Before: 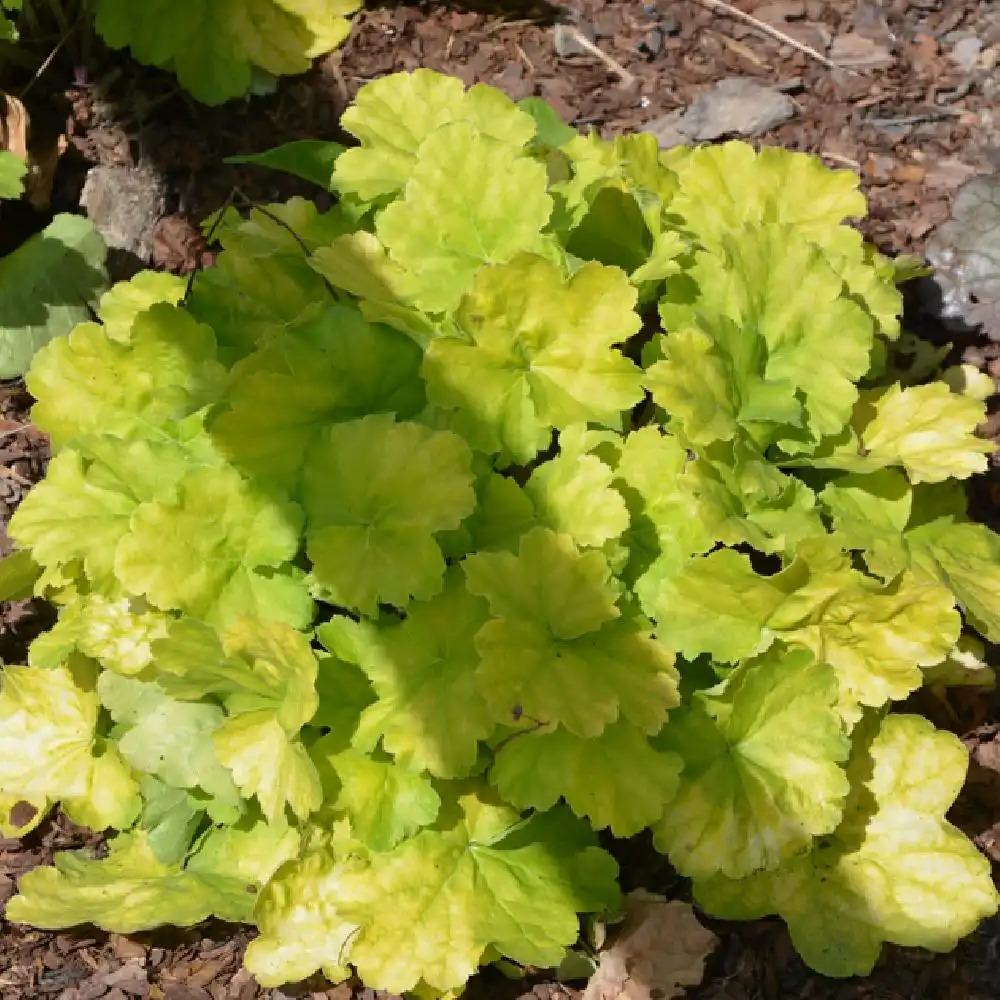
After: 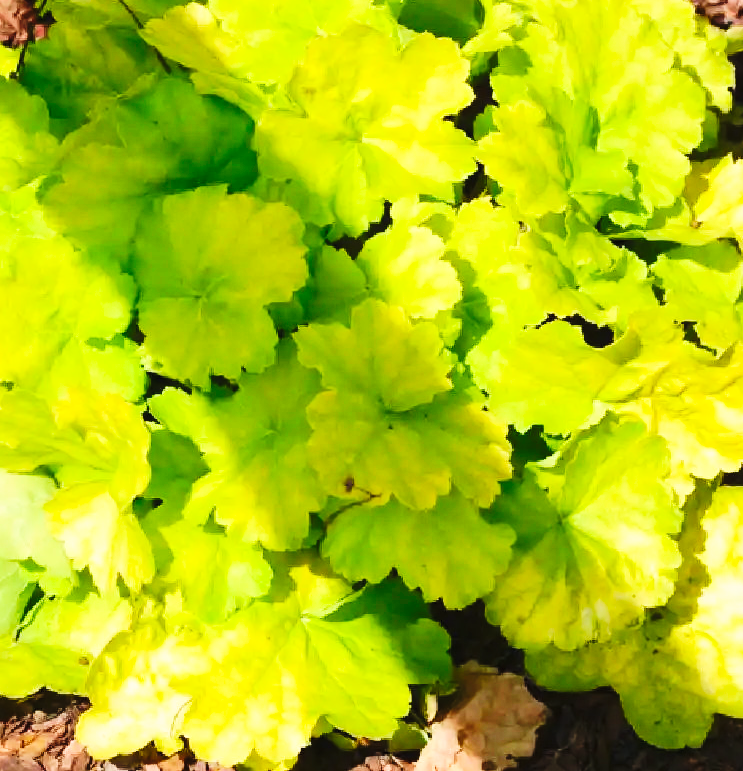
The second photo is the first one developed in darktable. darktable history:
crop: left 16.824%, top 22.844%, right 8.789%
contrast brightness saturation: contrast 0.237, brightness 0.254, saturation 0.377
base curve: curves: ch0 [(0, 0) (0.036, 0.025) (0.121, 0.166) (0.206, 0.329) (0.605, 0.79) (1, 1)], preserve colors none
